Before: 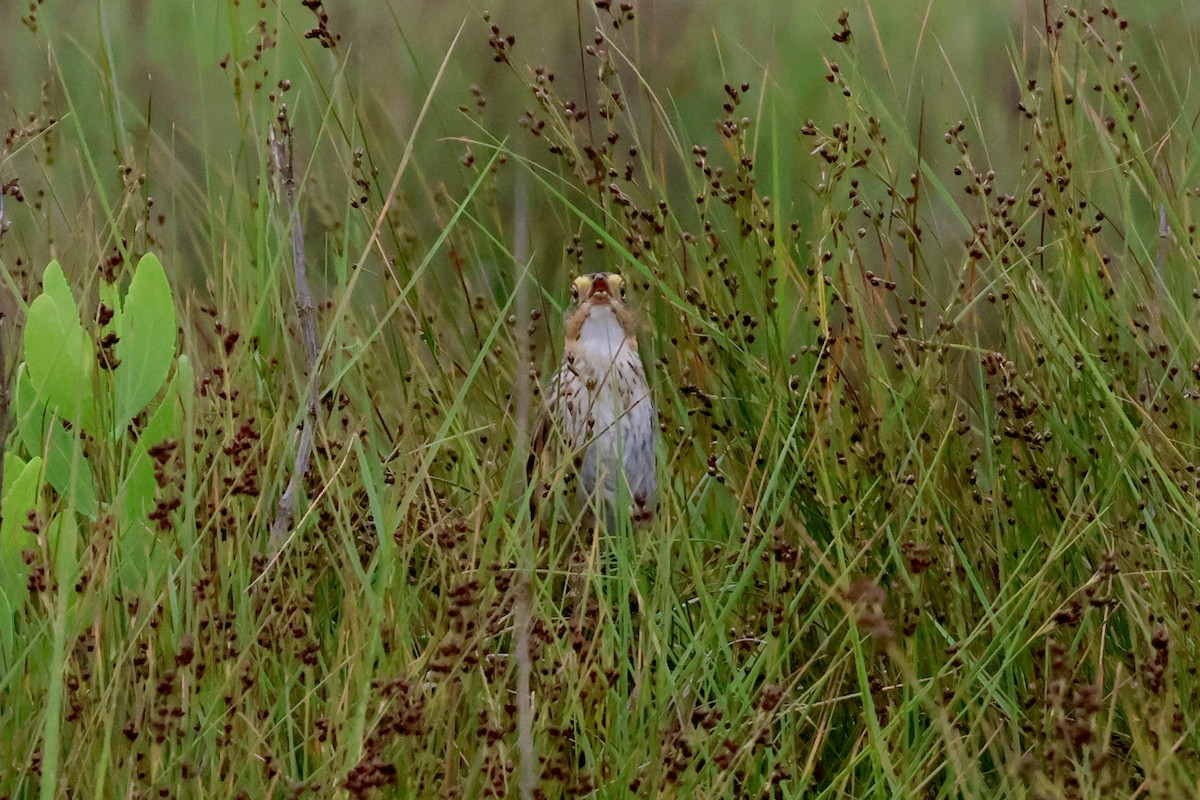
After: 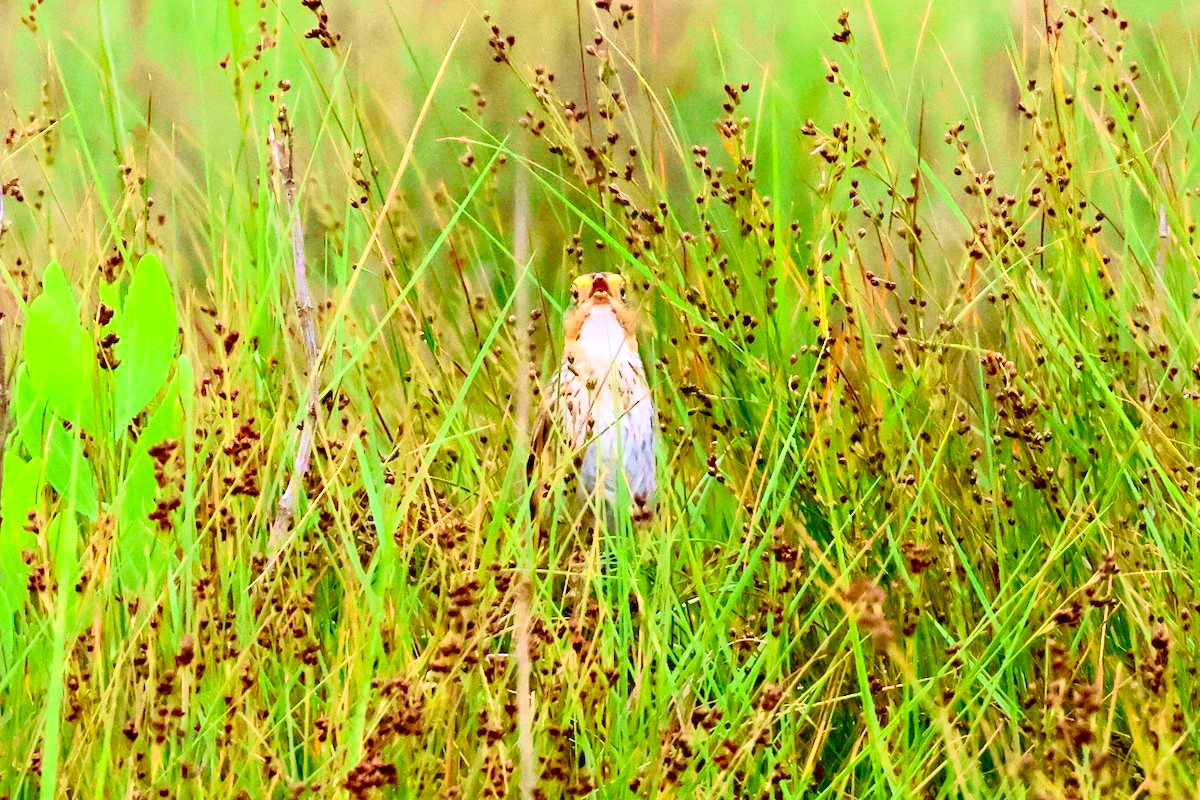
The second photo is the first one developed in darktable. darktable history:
color balance rgb: power › hue 209.23°, perceptual saturation grading › global saturation 25.682%, global vibrance 5.031%
exposure: black level correction 0, exposure 1.491 EV, compensate highlight preservation false
tone curve: curves: ch0 [(0, 0) (0.091, 0.075) (0.389, 0.441) (0.696, 0.808) (0.844, 0.908) (0.909, 0.942) (1, 0.973)]; ch1 [(0, 0) (0.437, 0.404) (0.48, 0.486) (0.5, 0.5) (0.529, 0.556) (0.58, 0.606) (0.616, 0.654) (1, 1)]; ch2 [(0, 0) (0.442, 0.415) (0.5, 0.5) (0.535, 0.567) (0.585, 0.632) (1, 1)], color space Lab, independent channels, preserve colors none
